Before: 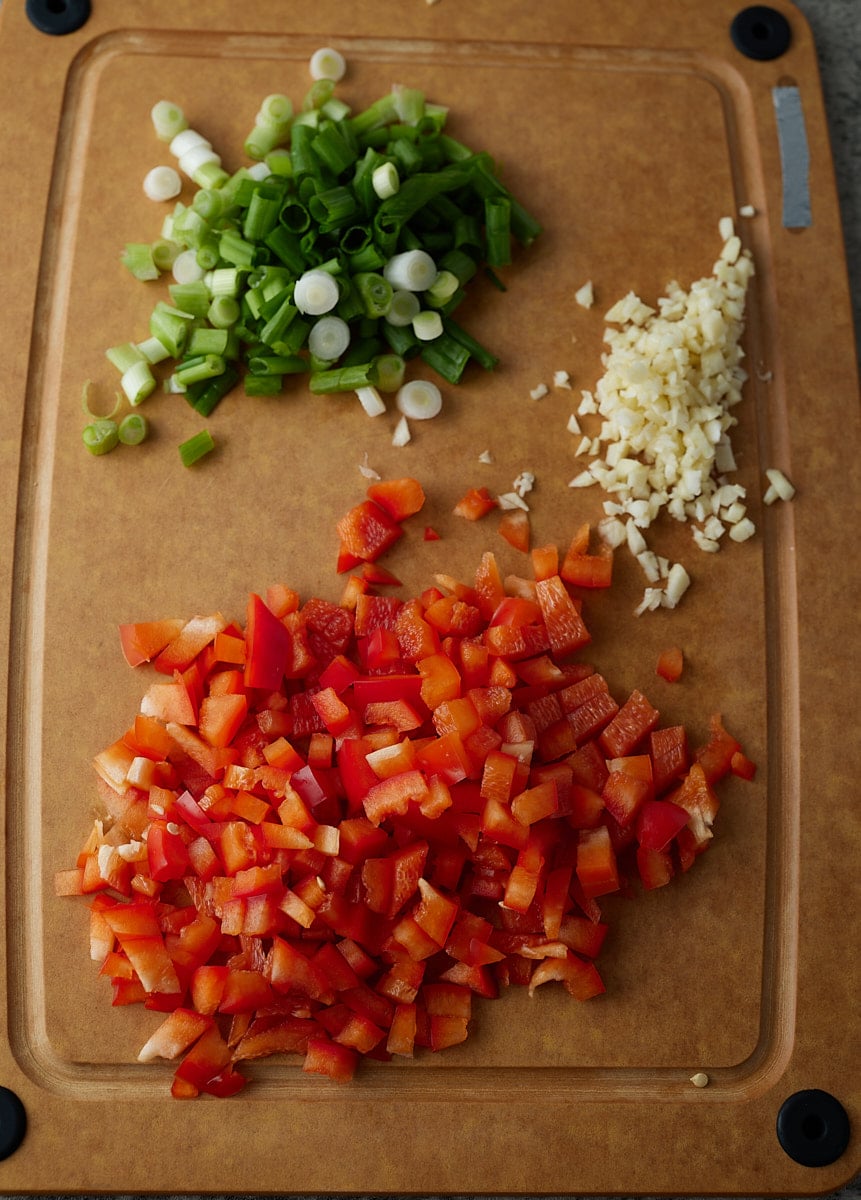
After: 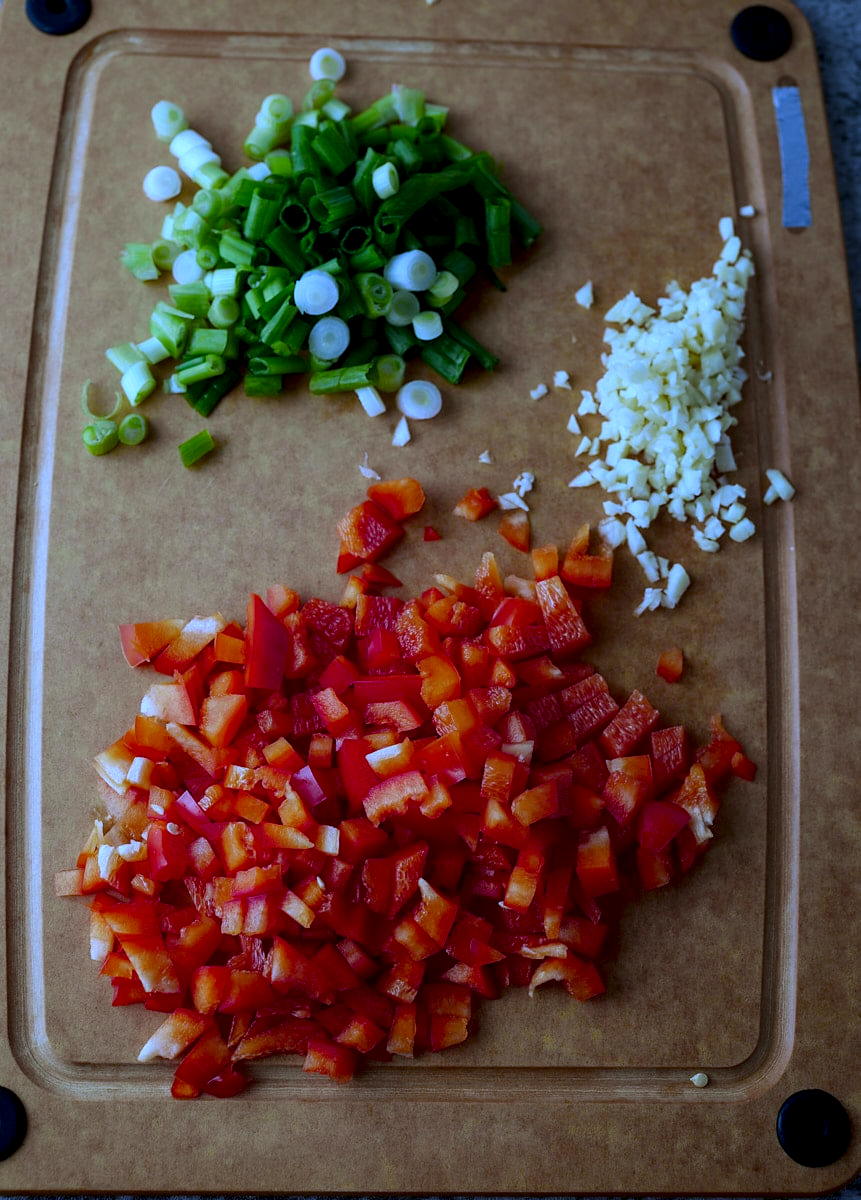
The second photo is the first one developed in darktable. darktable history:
local contrast: on, module defaults
tone curve: curves: ch0 [(0, 0) (0.059, 0.027) (0.162, 0.125) (0.304, 0.279) (0.547, 0.532) (0.828, 0.815) (1, 0.983)]; ch1 [(0, 0) (0.23, 0.166) (0.34, 0.308) (0.371, 0.337) (0.429, 0.411) (0.477, 0.462) (0.499, 0.498) (0.529, 0.537) (0.559, 0.582) (0.743, 0.798) (1, 1)]; ch2 [(0, 0) (0.431, 0.414) (0.498, 0.503) (0.524, 0.528) (0.568, 0.546) (0.6, 0.597) (0.634, 0.645) (0.728, 0.742) (1, 1)], color space Lab, independent channels, preserve colors none
white balance: red 0.766, blue 1.537
